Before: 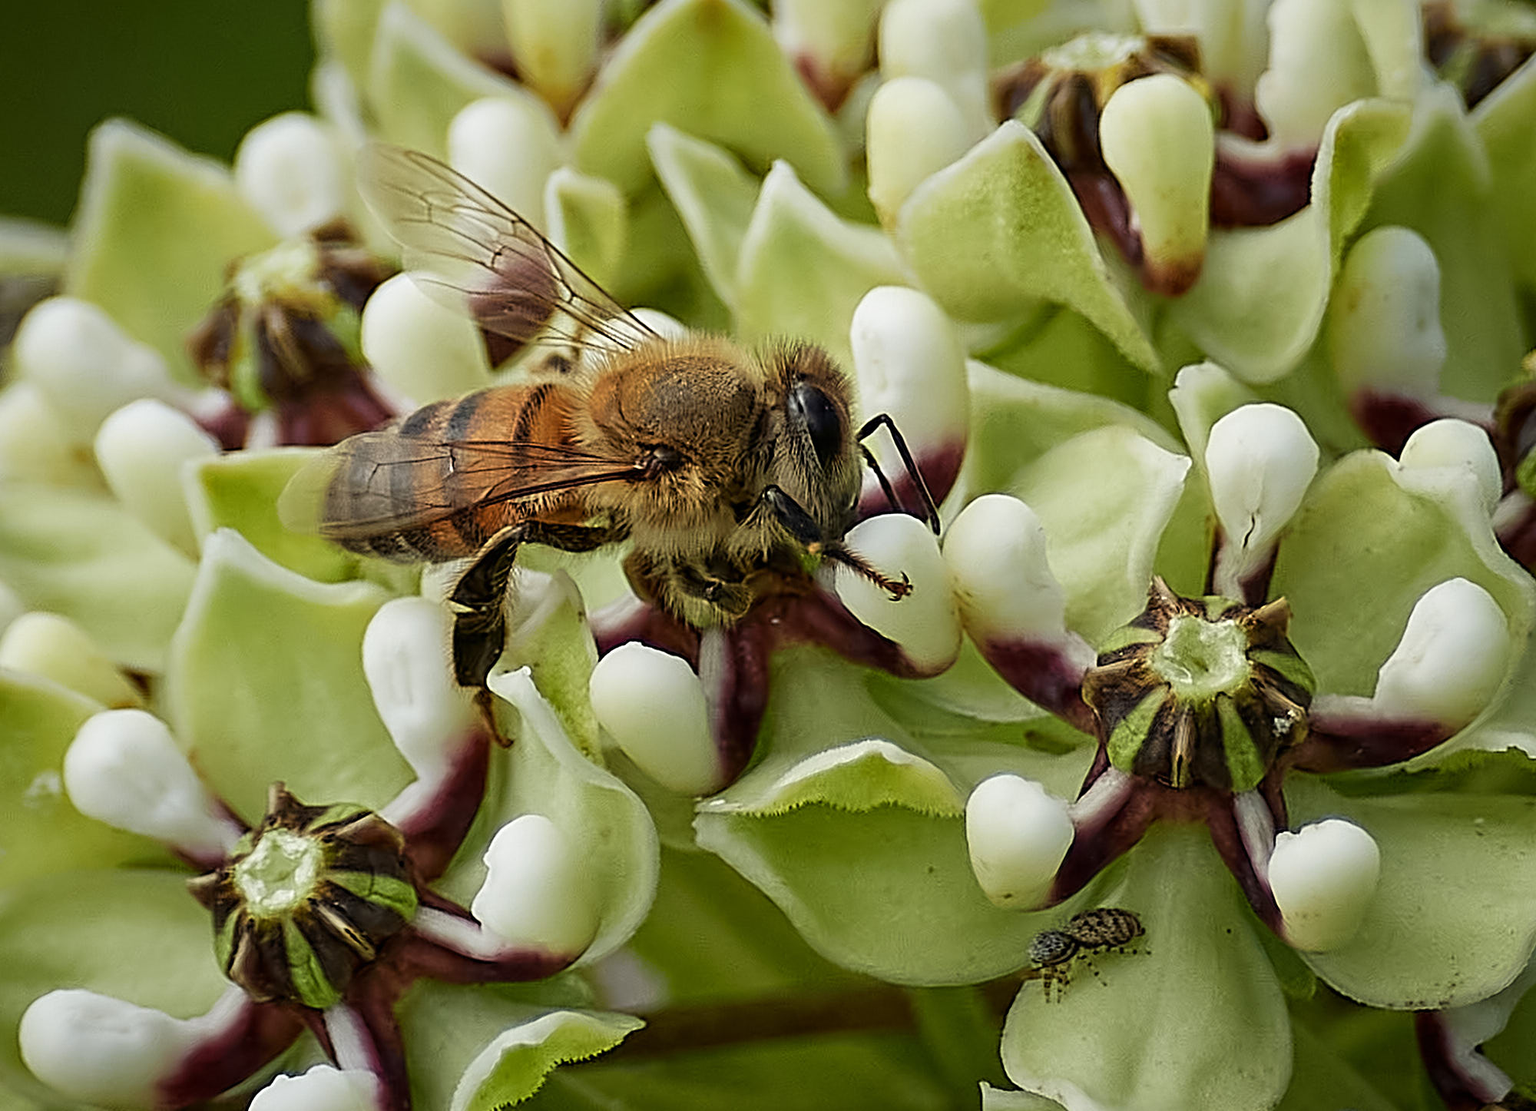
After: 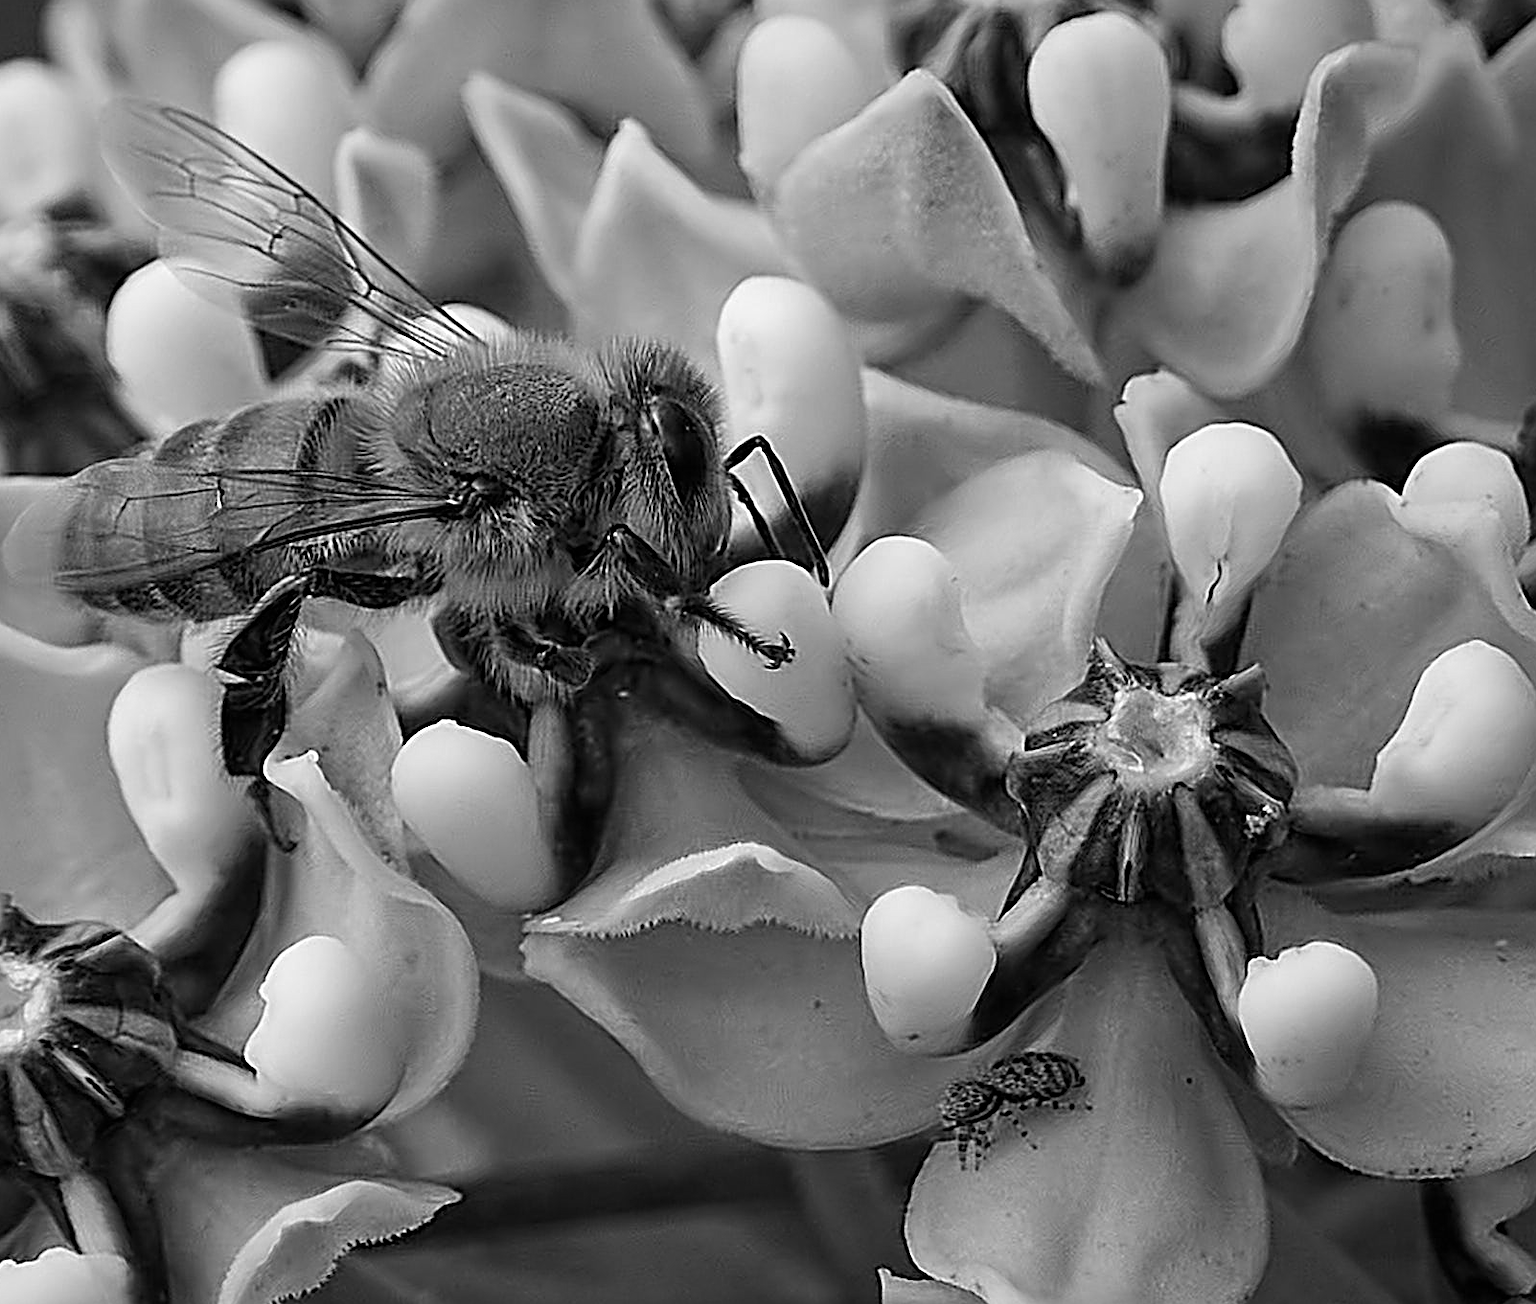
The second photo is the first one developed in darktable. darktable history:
sharpen: on, module defaults
color calibration: output gray [0.22, 0.42, 0.37, 0], x 0.372, y 0.386, temperature 4286.12 K
crop and rotate: left 18%, top 5.833%, right 1.839%
